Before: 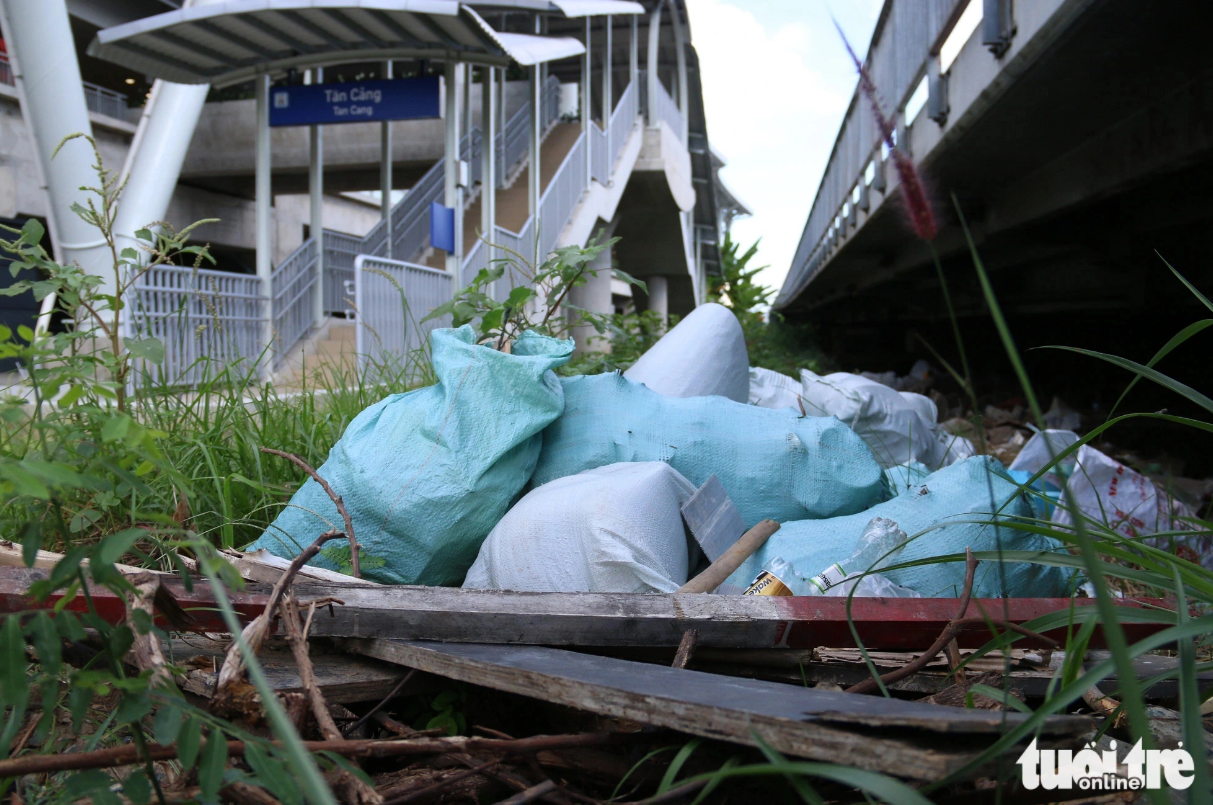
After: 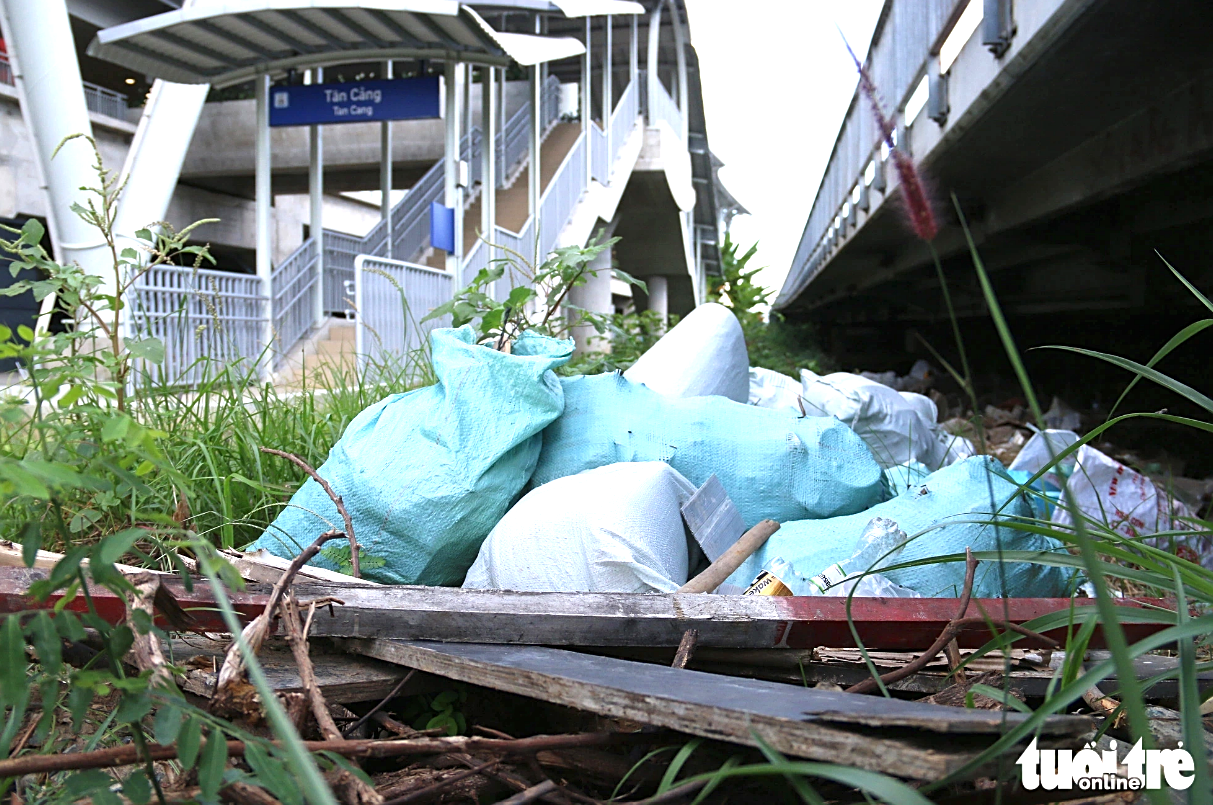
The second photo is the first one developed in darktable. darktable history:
shadows and highlights: shadows 30.9, highlights 1.57, soften with gaussian
exposure: black level correction 0, exposure 0.949 EV, compensate exposure bias true, compensate highlight preservation false
sharpen: on, module defaults
